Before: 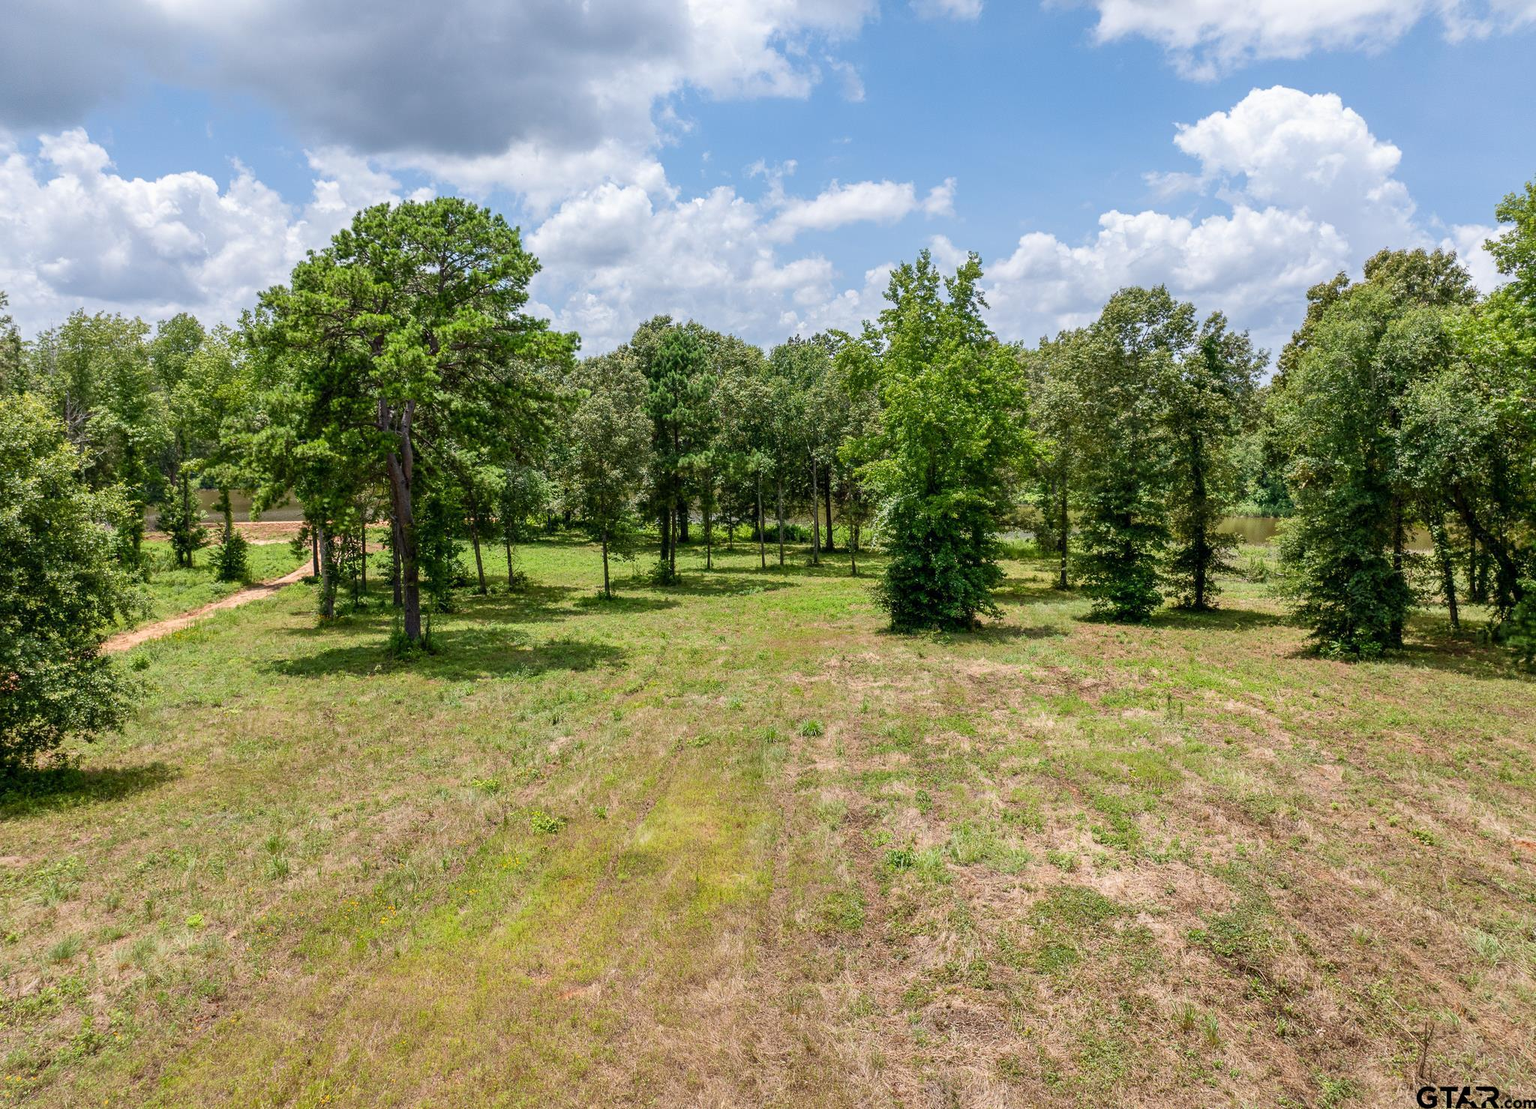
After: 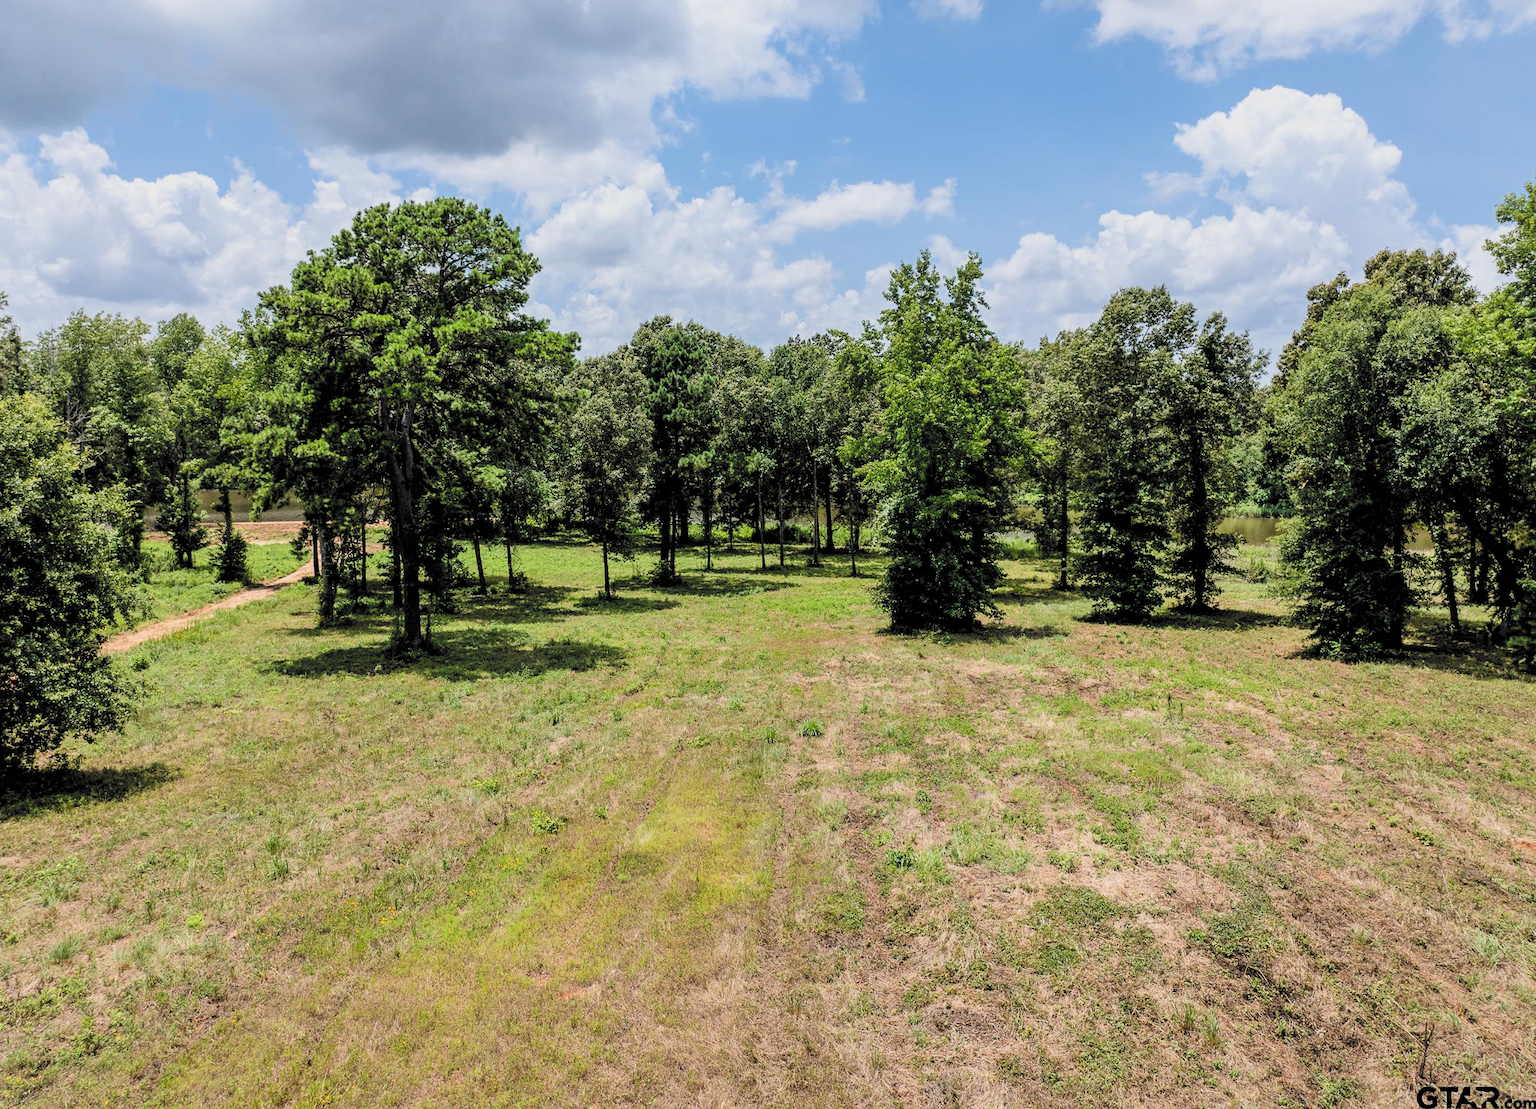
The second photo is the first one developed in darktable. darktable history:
filmic rgb: black relative exposure -5.03 EV, white relative exposure 3.5 EV, hardness 3.18, contrast 1.298, highlights saturation mix -49.9%, color science v6 (2022)
